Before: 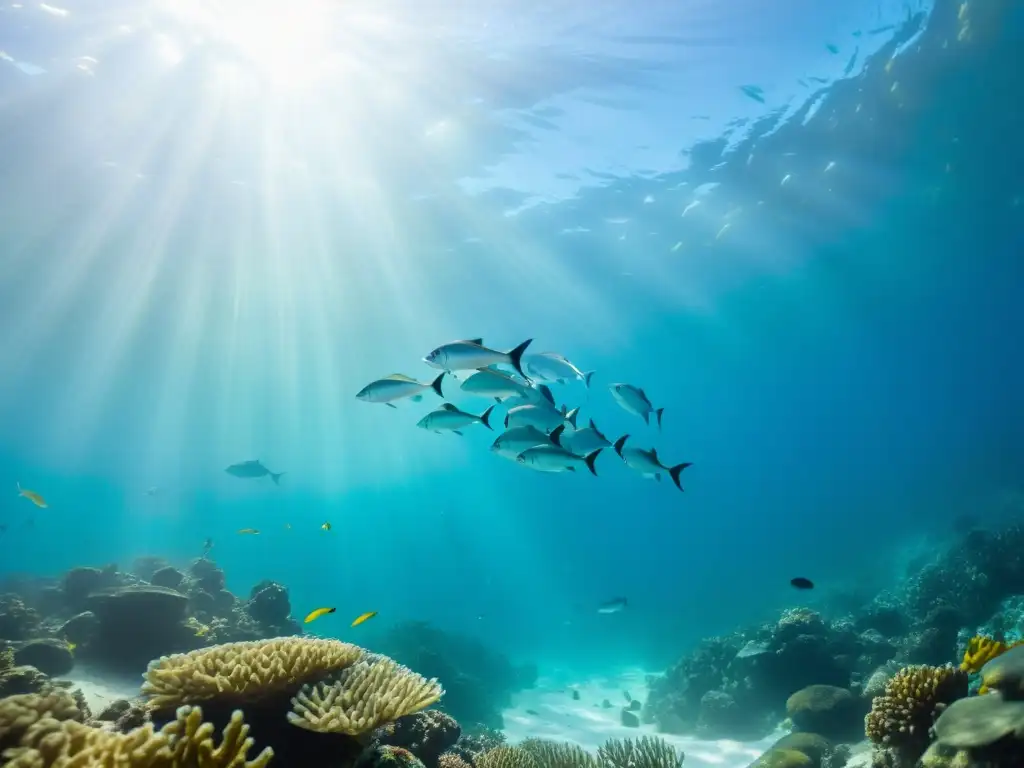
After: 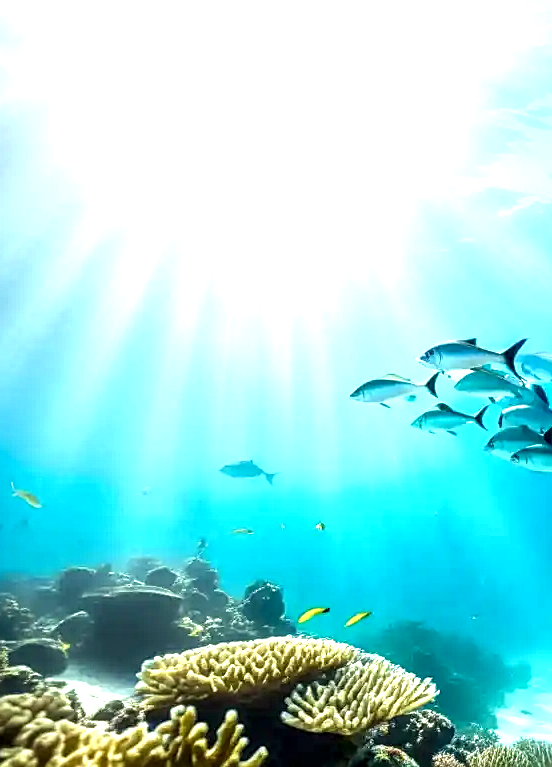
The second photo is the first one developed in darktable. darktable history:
crop: left 0.66%, right 45.362%, bottom 0.088%
exposure: black level correction 0, exposure 1.2 EV, compensate exposure bias true, compensate highlight preservation false
local contrast: highlights 60%, shadows 61%, detail 160%
sharpen: on, module defaults
